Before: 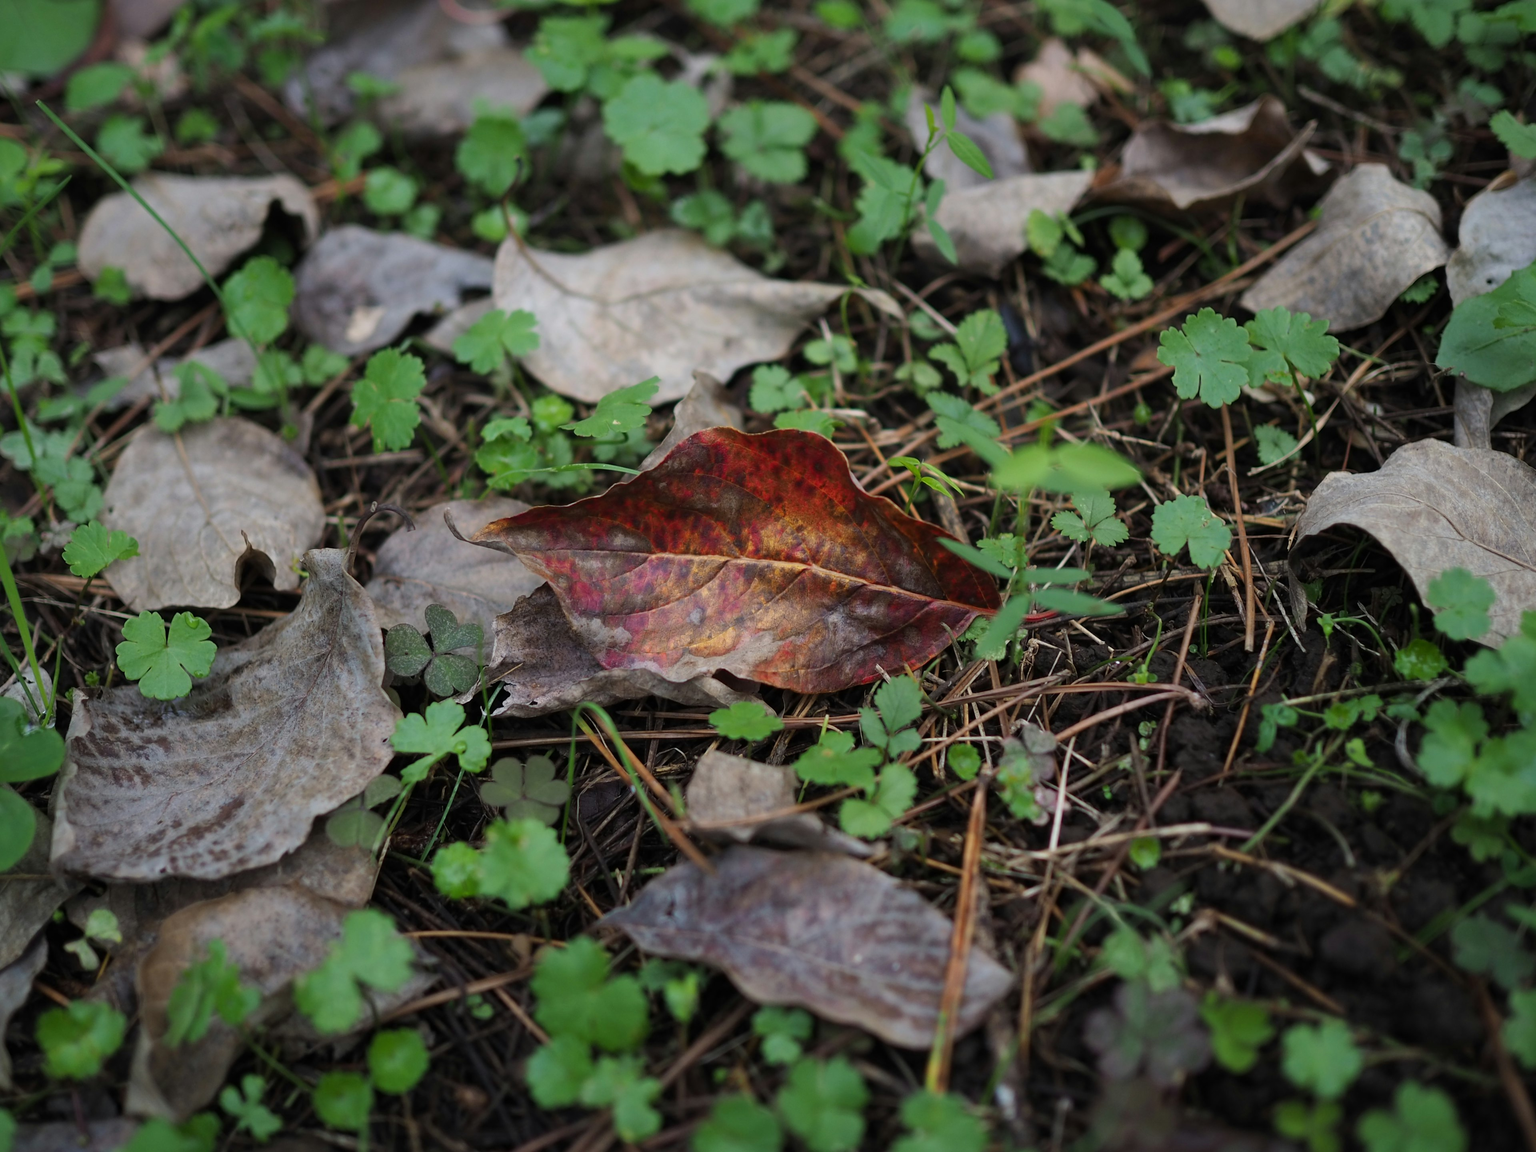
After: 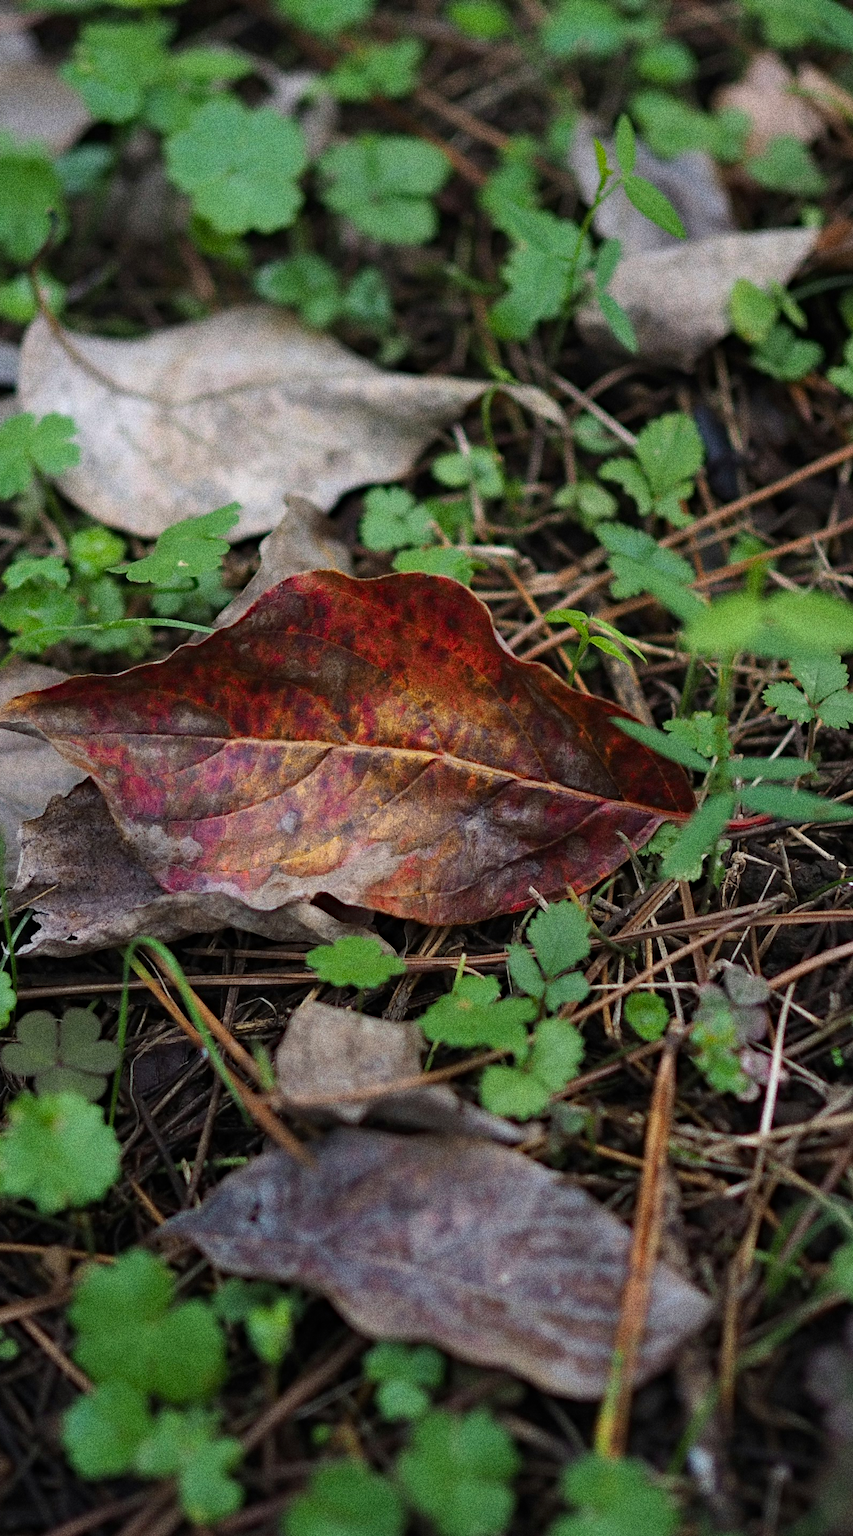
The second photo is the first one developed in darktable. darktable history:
haze removal: compatibility mode true, adaptive false
grain: coarseness 10.62 ISO, strength 55.56%
crop: left 31.229%, right 27.105%
